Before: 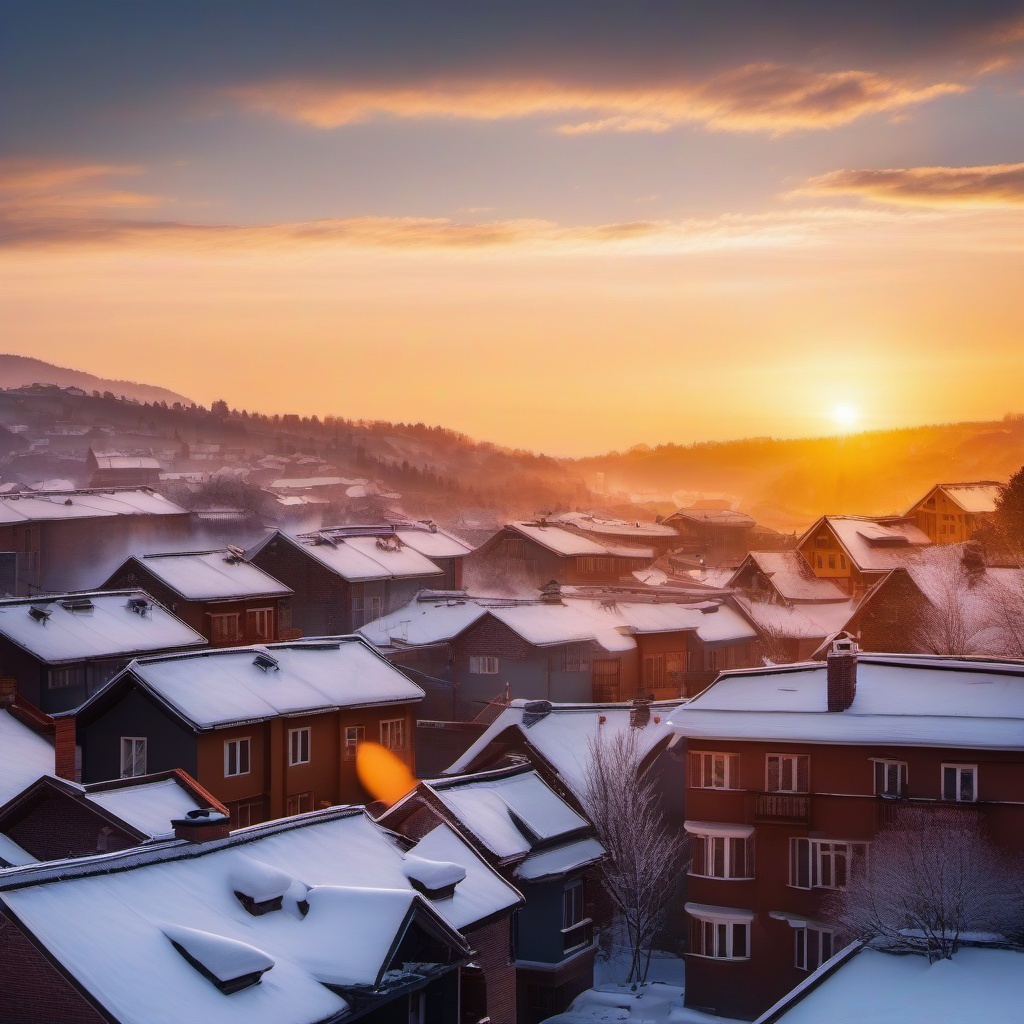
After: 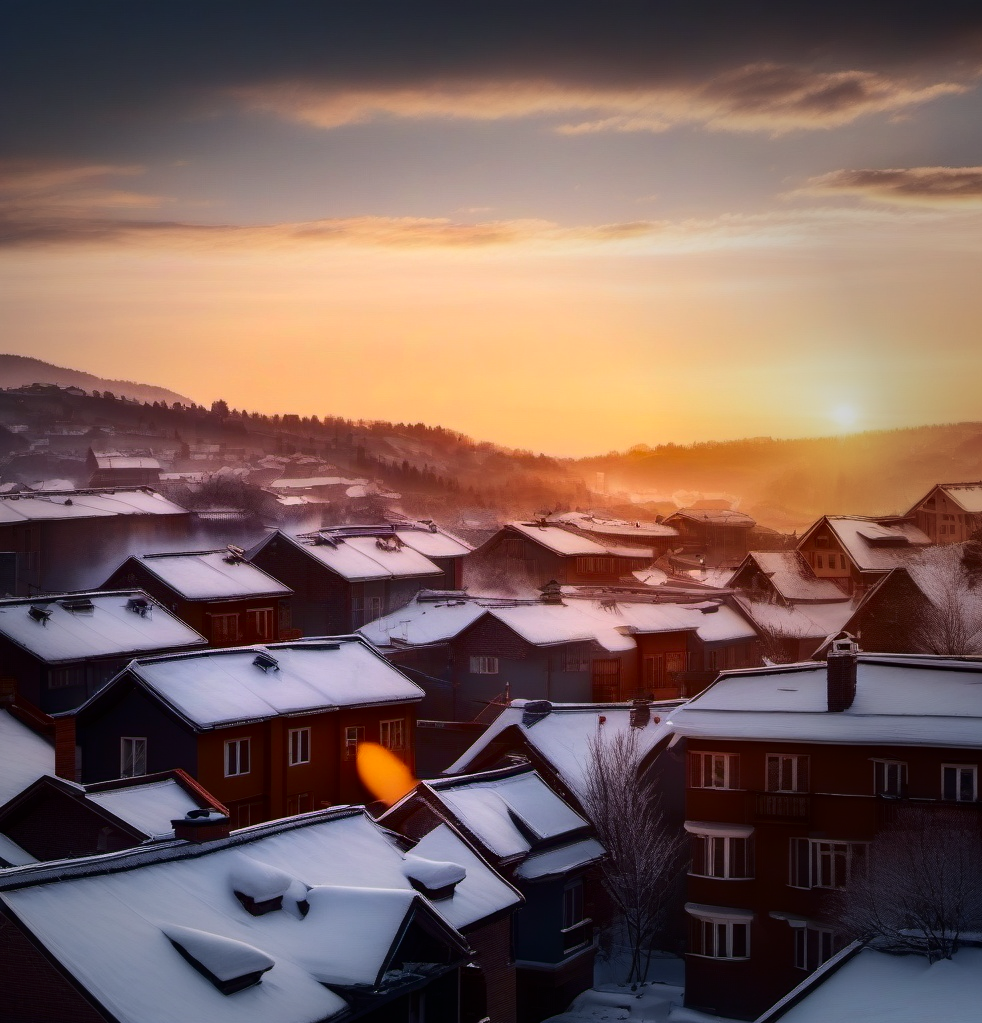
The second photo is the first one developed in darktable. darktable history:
contrast brightness saturation: contrast 0.198, brightness -0.111, saturation 0.095
crop: right 4.097%, bottom 0.029%
vignetting: fall-off start 48.59%, brightness -0.416, saturation -0.312, center (-0.15, 0.013), automatic ratio true, width/height ratio 1.29
